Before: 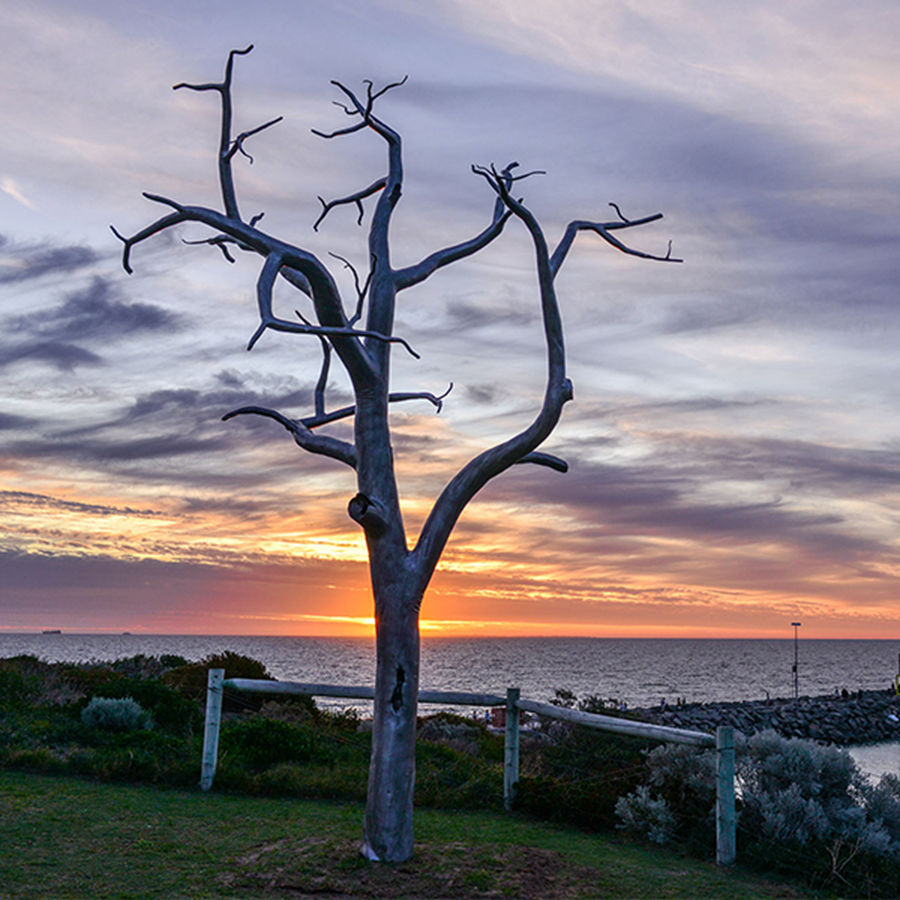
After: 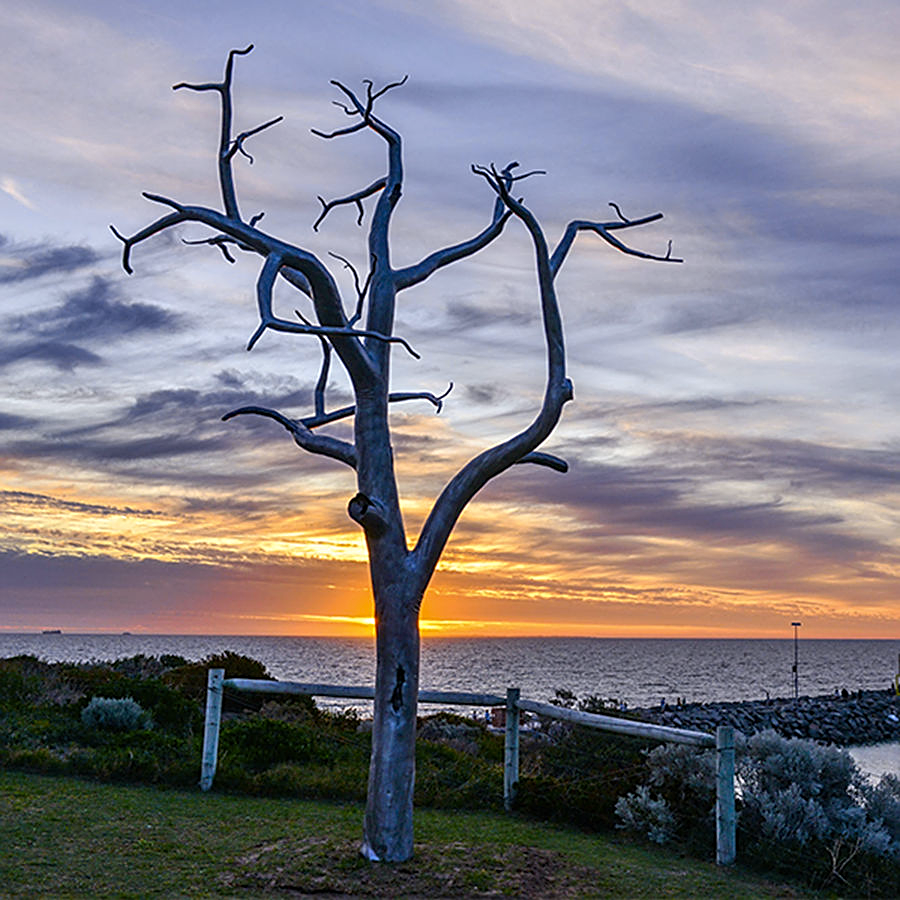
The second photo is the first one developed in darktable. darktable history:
shadows and highlights: shadows 32, highlights -32, soften with gaussian
sharpen: on, module defaults
color contrast: green-magenta contrast 0.85, blue-yellow contrast 1.25, unbound 0
